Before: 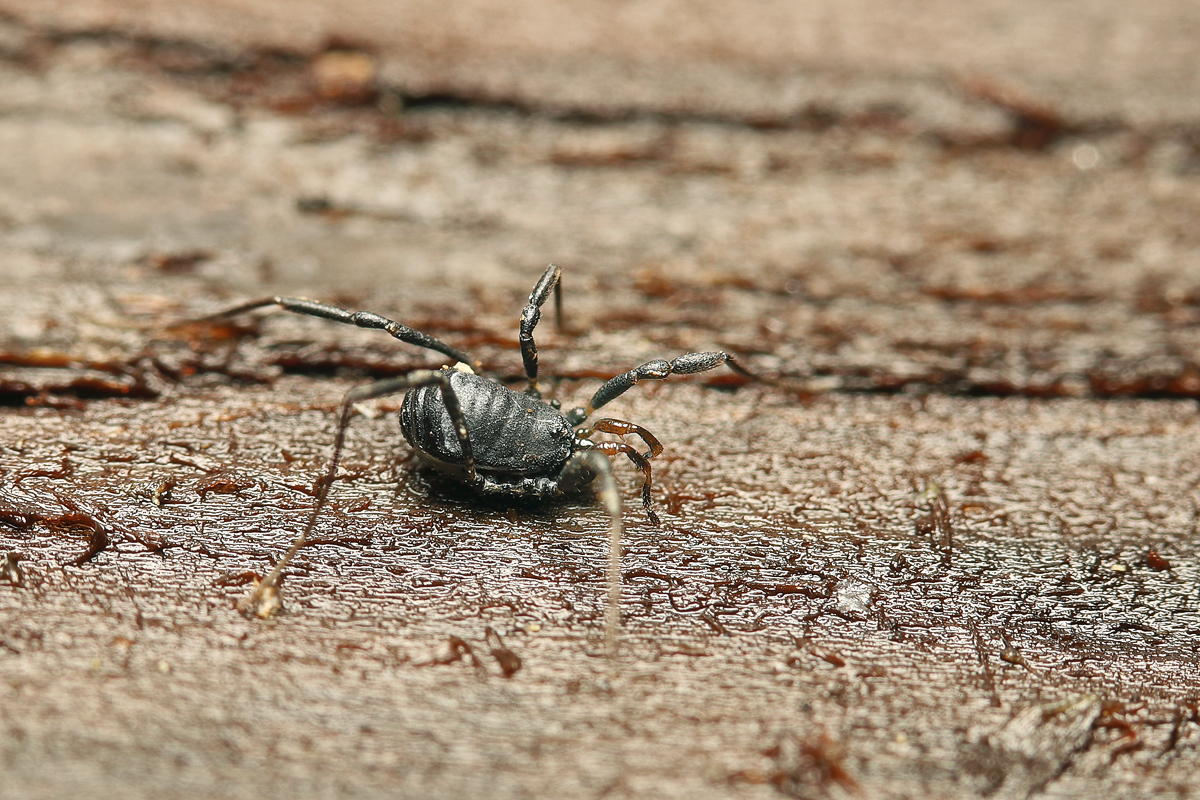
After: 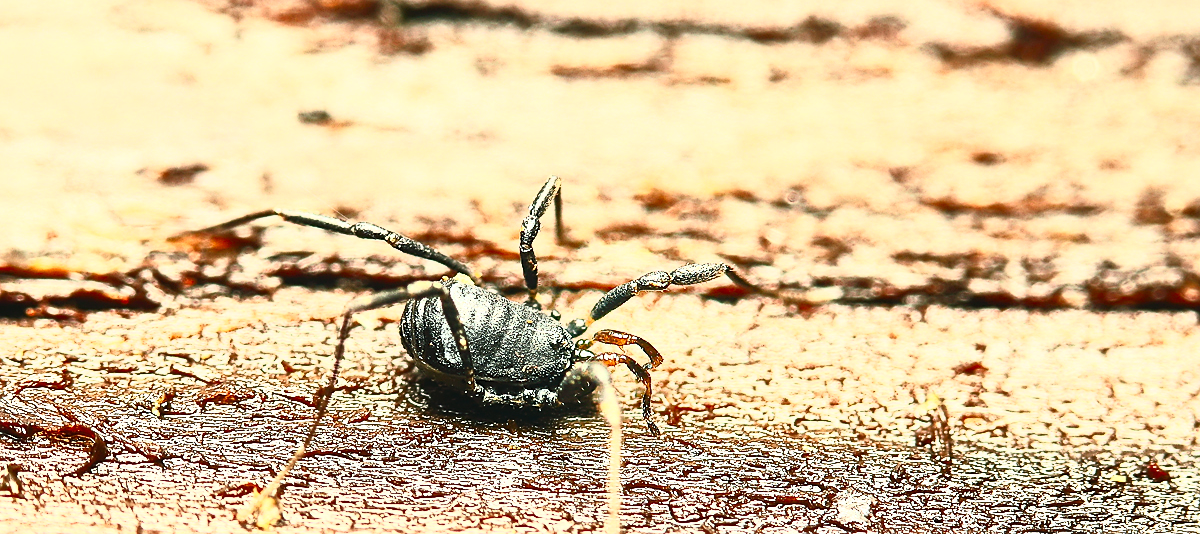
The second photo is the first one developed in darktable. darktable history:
sharpen: radius 1.907, amount 0.394, threshold 1.589
contrast brightness saturation: contrast 0.823, brightness 0.591, saturation 0.609
tone equalizer: -8 EV -0.438 EV, -7 EV -0.428 EV, -6 EV -0.334 EV, -5 EV -0.219 EV, -3 EV 0.254 EV, -2 EV 0.361 EV, -1 EV 0.372 EV, +0 EV 0.397 EV
crop: top 11.151%, bottom 22.052%
